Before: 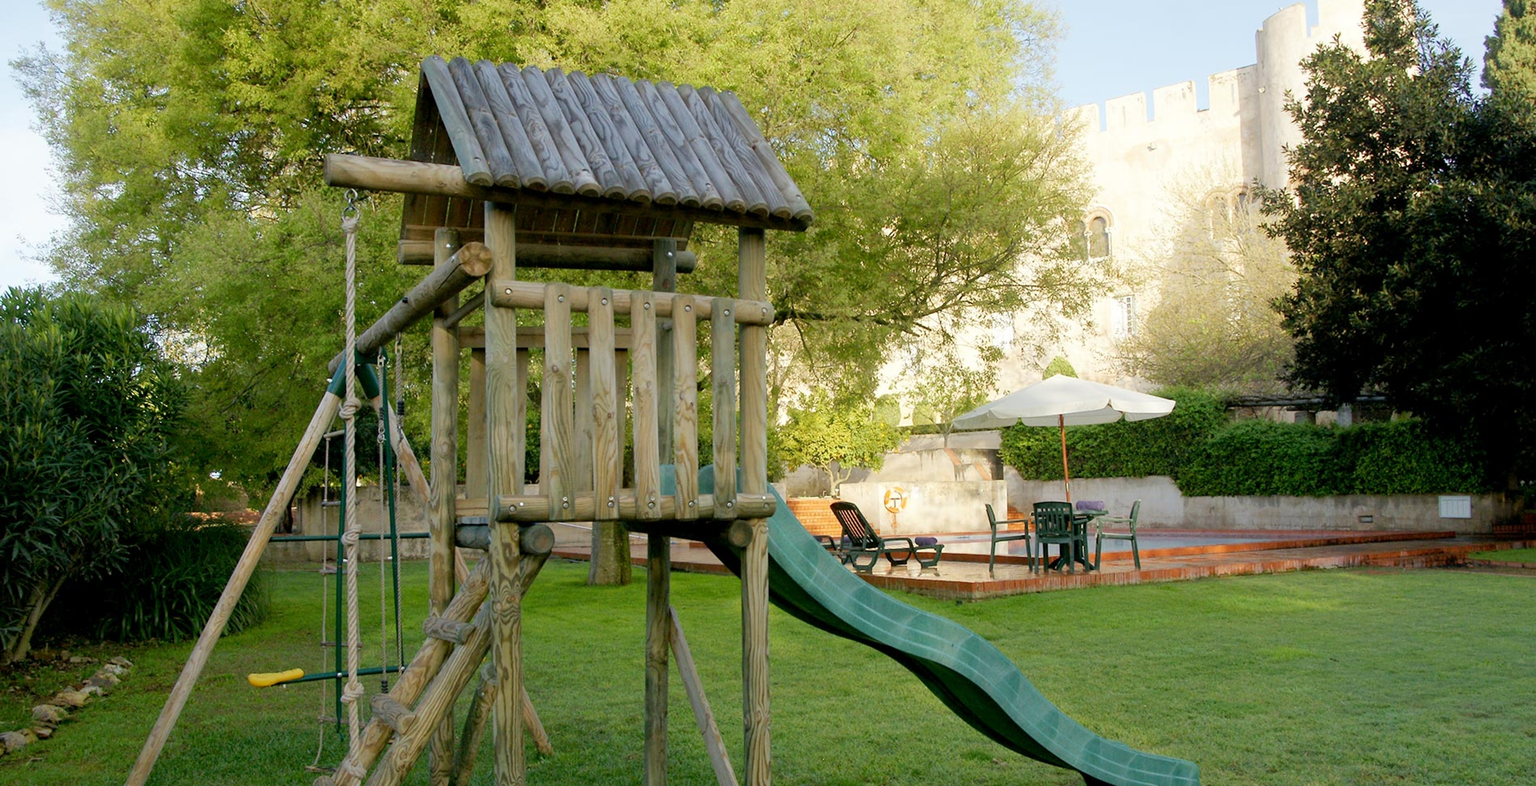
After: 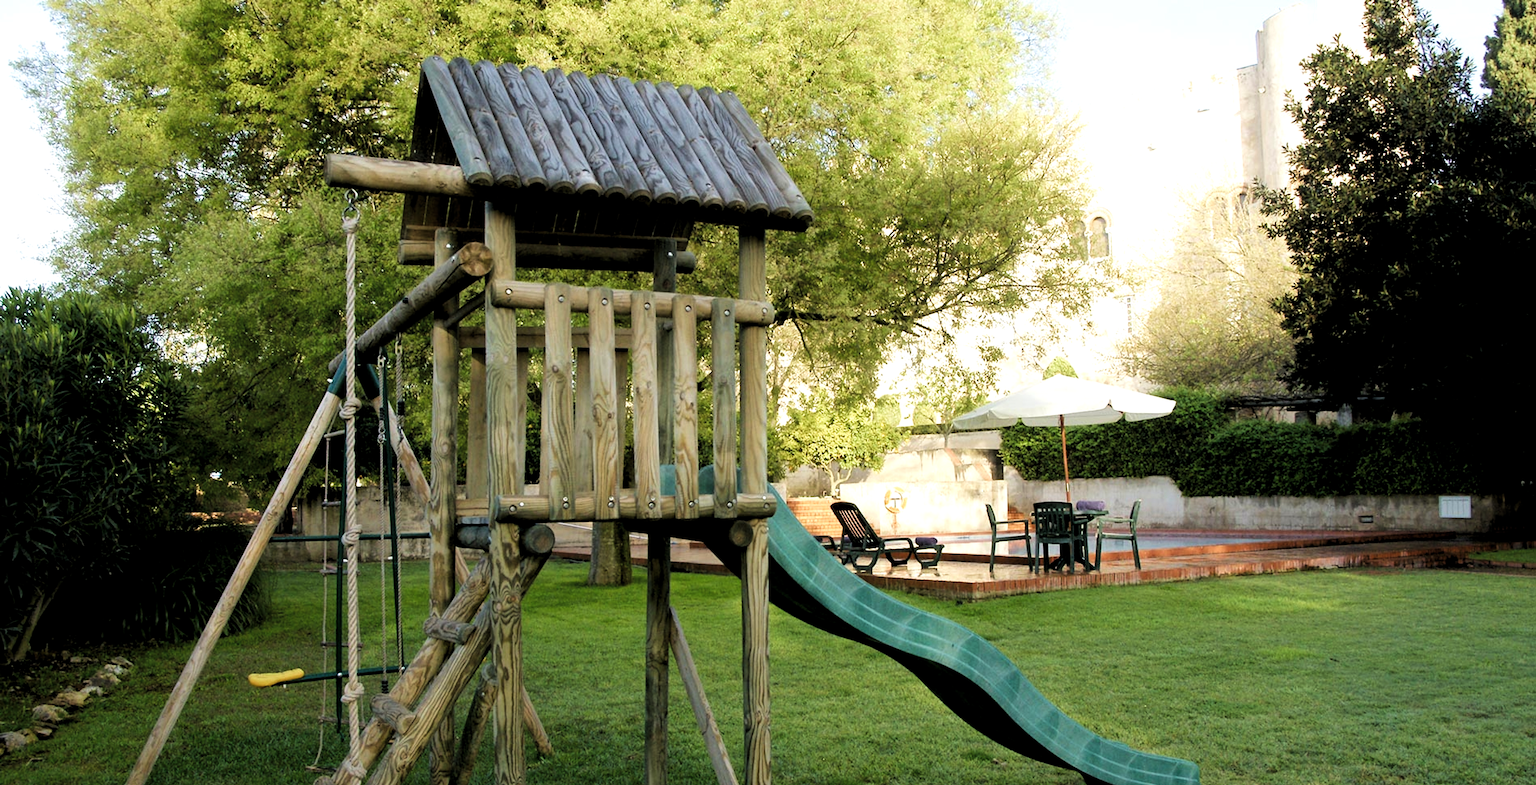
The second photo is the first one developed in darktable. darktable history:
velvia: strength 15.49%
levels: levels [0.044, 0.475, 0.791]
filmic rgb: black relative exposure -7.65 EV, white relative exposure 4.56 EV, threshold 6 EV, hardness 3.61, contrast 0.999, color science v4 (2020), enable highlight reconstruction true
